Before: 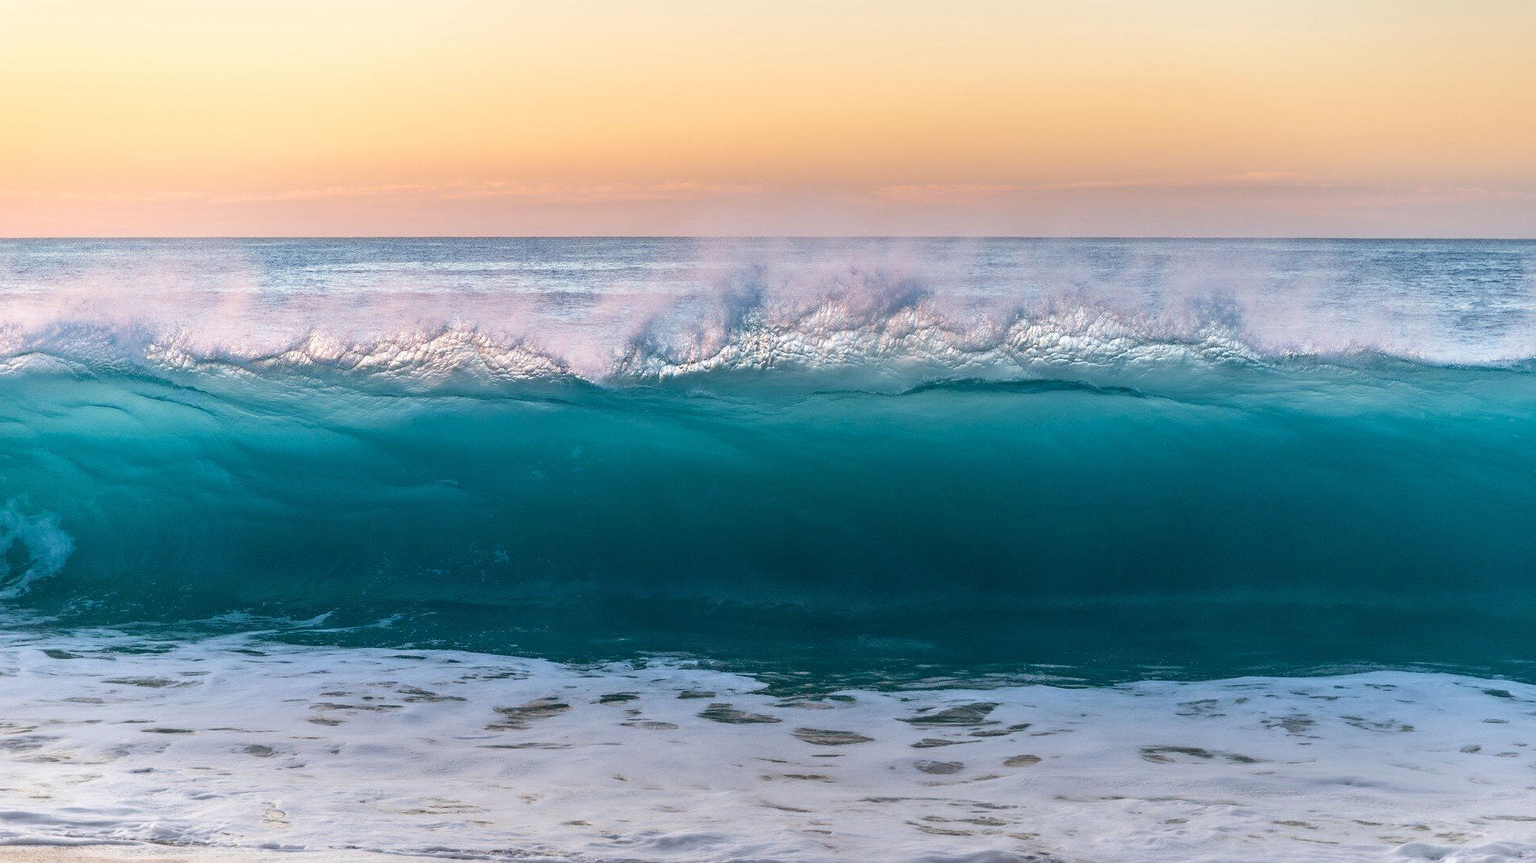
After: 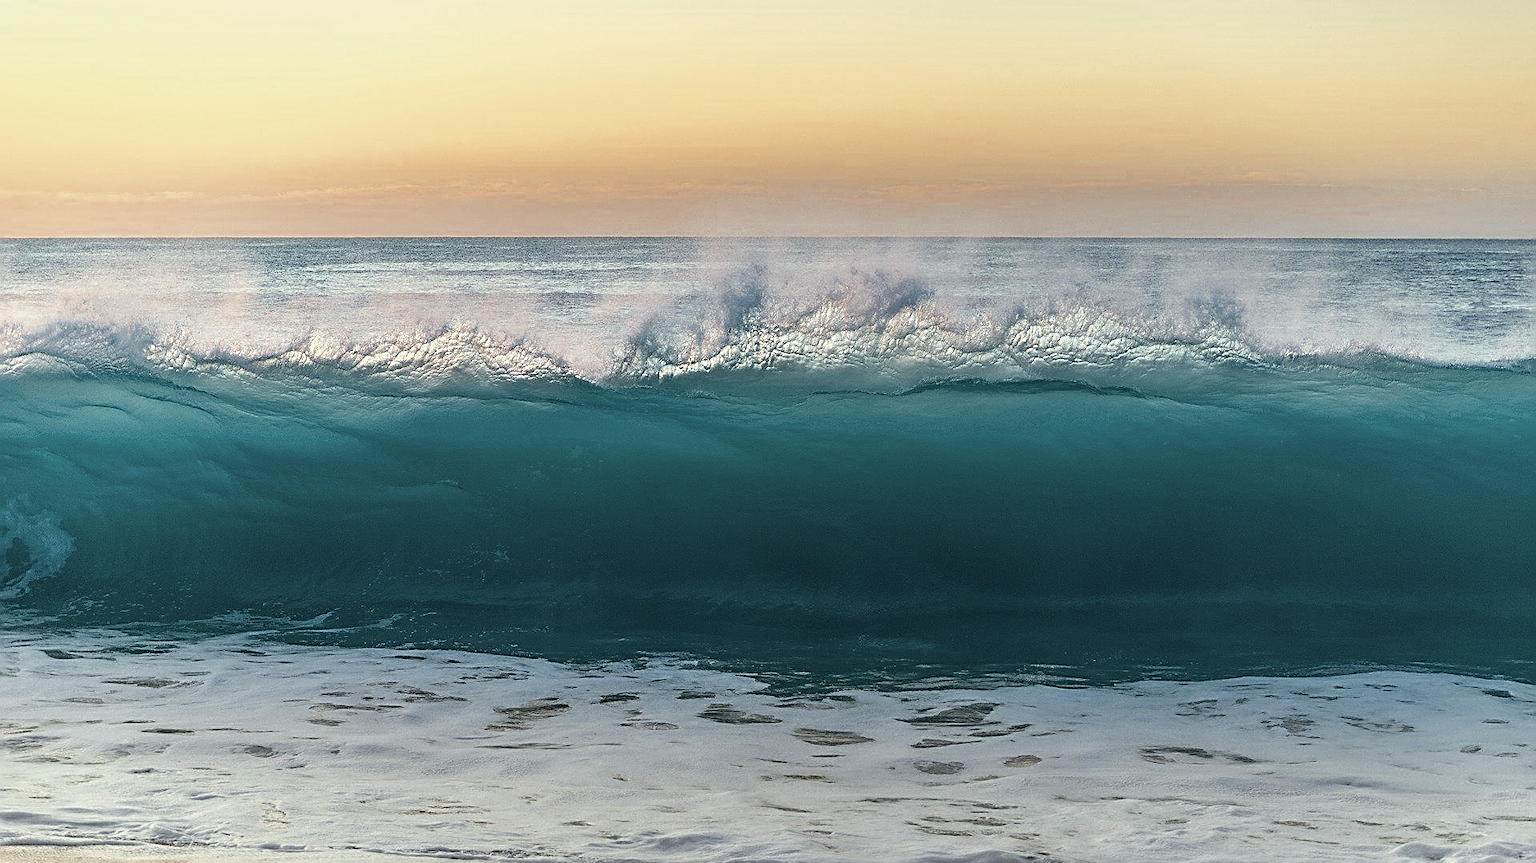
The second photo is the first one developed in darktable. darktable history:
sharpen: amount 0.89
color correction: highlights a* -5.85, highlights b* 10.91
color zones: curves: ch0 [(0, 0.5) (0.125, 0.4) (0.25, 0.5) (0.375, 0.4) (0.5, 0.4) (0.625, 0.35) (0.75, 0.35) (0.875, 0.5)]; ch1 [(0, 0.35) (0.125, 0.45) (0.25, 0.35) (0.375, 0.35) (0.5, 0.35) (0.625, 0.35) (0.75, 0.45) (0.875, 0.35)]; ch2 [(0, 0.6) (0.125, 0.5) (0.25, 0.5) (0.375, 0.6) (0.5, 0.6) (0.625, 0.5) (0.75, 0.5) (0.875, 0.5)]
